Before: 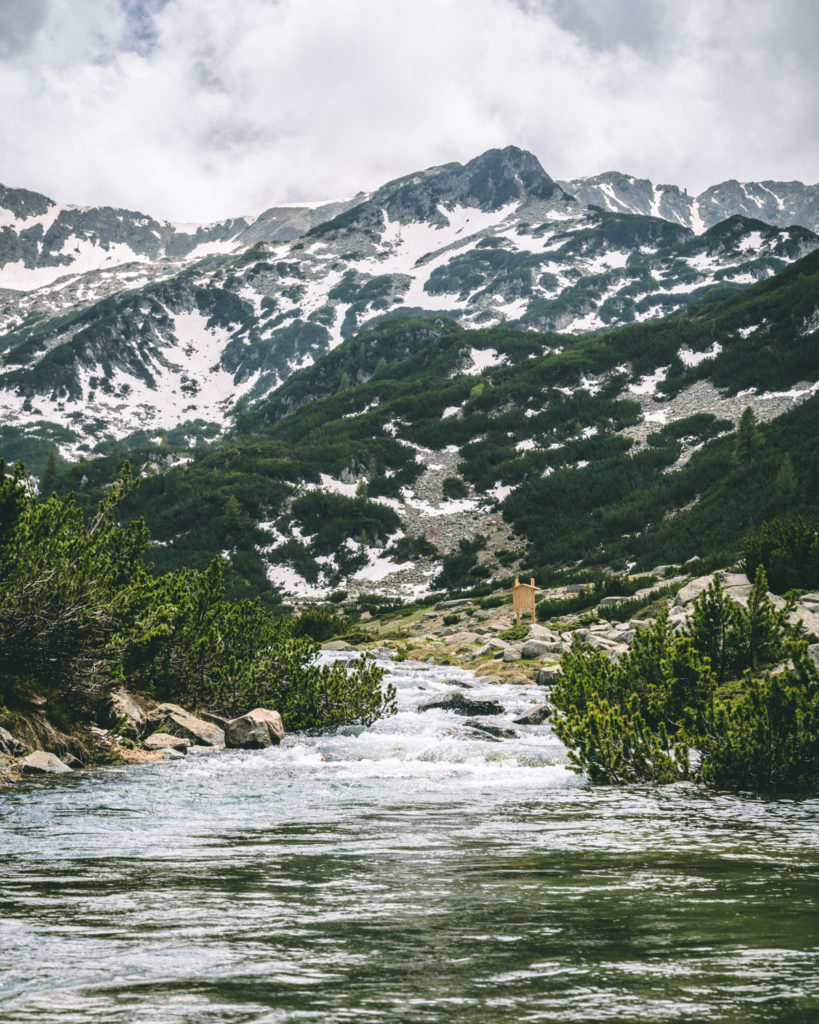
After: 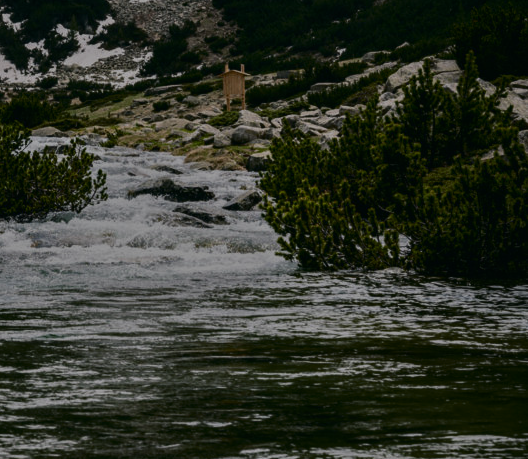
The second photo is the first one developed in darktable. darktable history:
contrast brightness saturation: contrast 0.28
crop and rotate: left 35.509%, top 50.238%, bottom 4.934%
tone equalizer: -8 EV -2 EV, -7 EV -2 EV, -6 EV -2 EV, -5 EV -2 EV, -4 EV -2 EV, -3 EV -2 EV, -2 EV -2 EV, -1 EV -1.63 EV, +0 EV -2 EV
